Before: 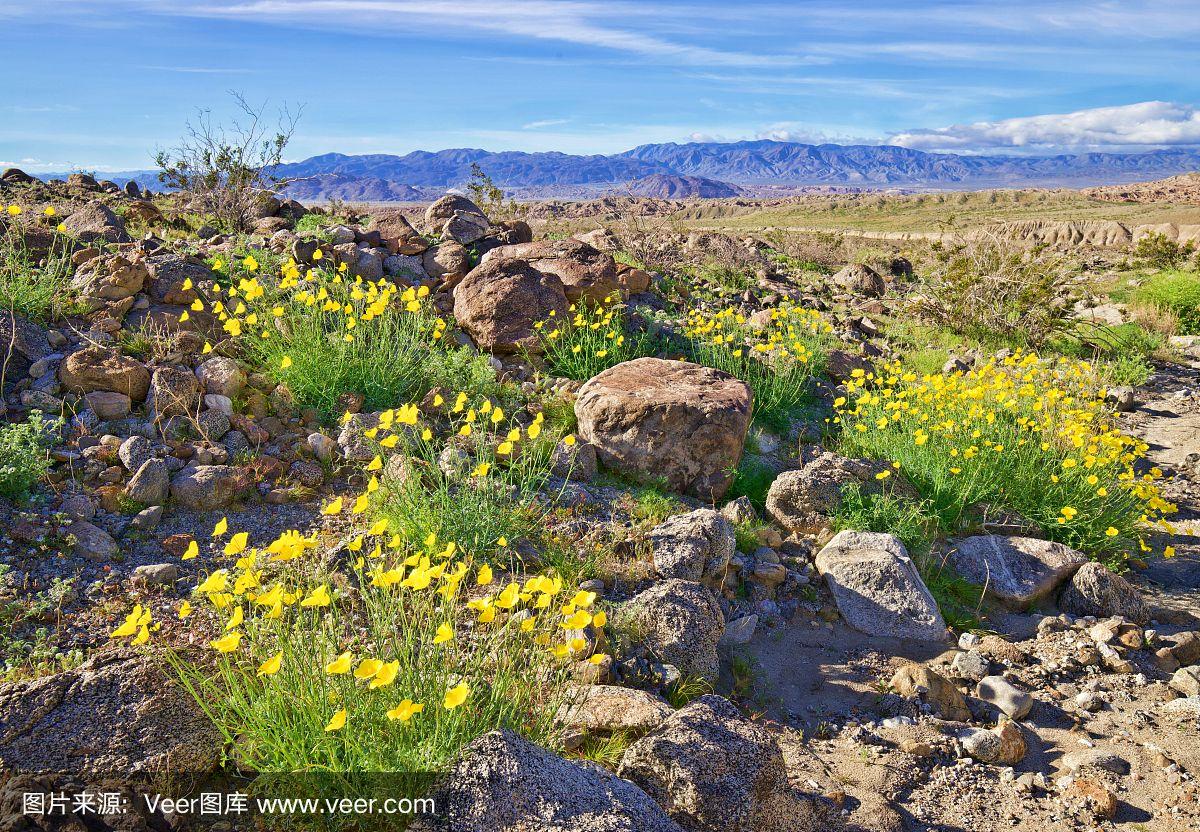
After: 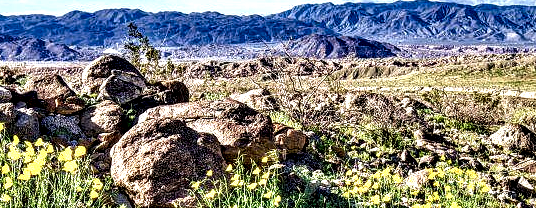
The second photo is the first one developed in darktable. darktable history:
tone equalizer: on, module defaults
crop: left 28.64%, top 16.832%, right 26.637%, bottom 58.055%
local contrast: highlights 115%, shadows 42%, detail 293%
